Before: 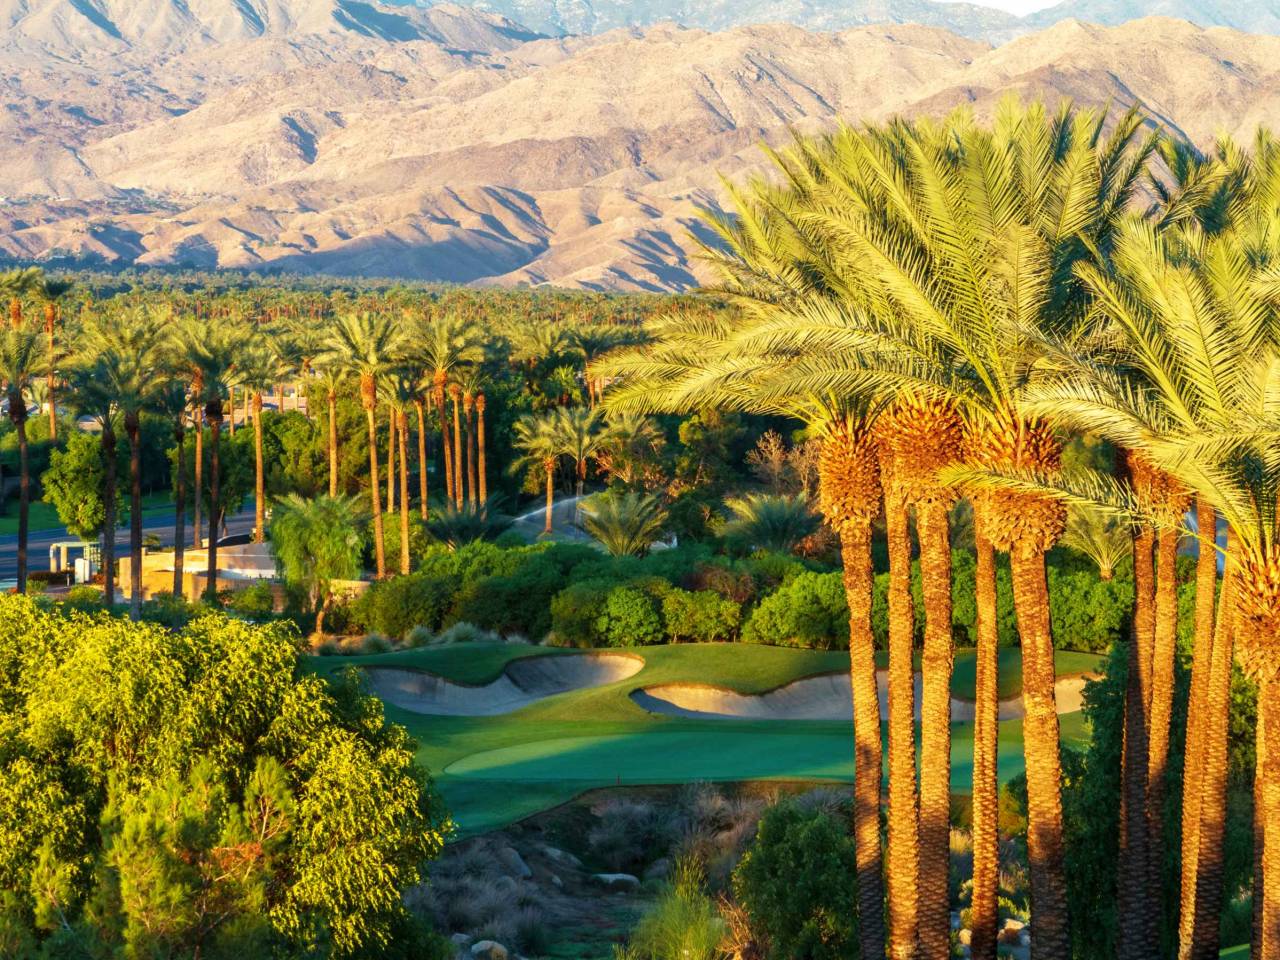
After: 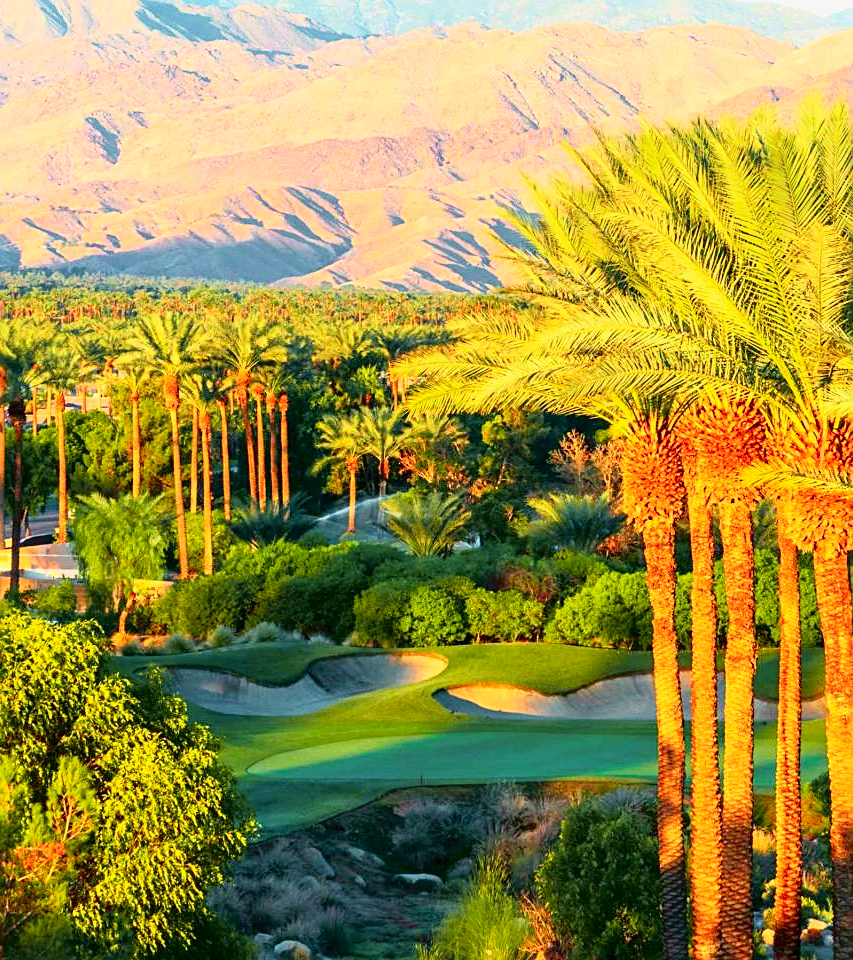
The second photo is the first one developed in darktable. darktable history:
sharpen: on, module defaults
tone curve: curves: ch0 [(0, 0.005) (0.103, 0.097) (0.18, 0.22) (0.378, 0.482) (0.504, 0.631) (0.663, 0.801) (0.834, 0.914) (1, 0.971)]; ch1 [(0, 0) (0.172, 0.123) (0.324, 0.253) (0.396, 0.388) (0.478, 0.461) (0.499, 0.498) (0.545, 0.587) (0.604, 0.692) (0.704, 0.818) (1, 1)]; ch2 [(0, 0) (0.411, 0.424) (0.496, 0.5) (0.521, 0.537) (0.555, 0.585) (0.628, 0.703) (1, 1)], color space Lab, independent channels, preserve colors none
crop and rotate: left 15.446%, right 17.836%
